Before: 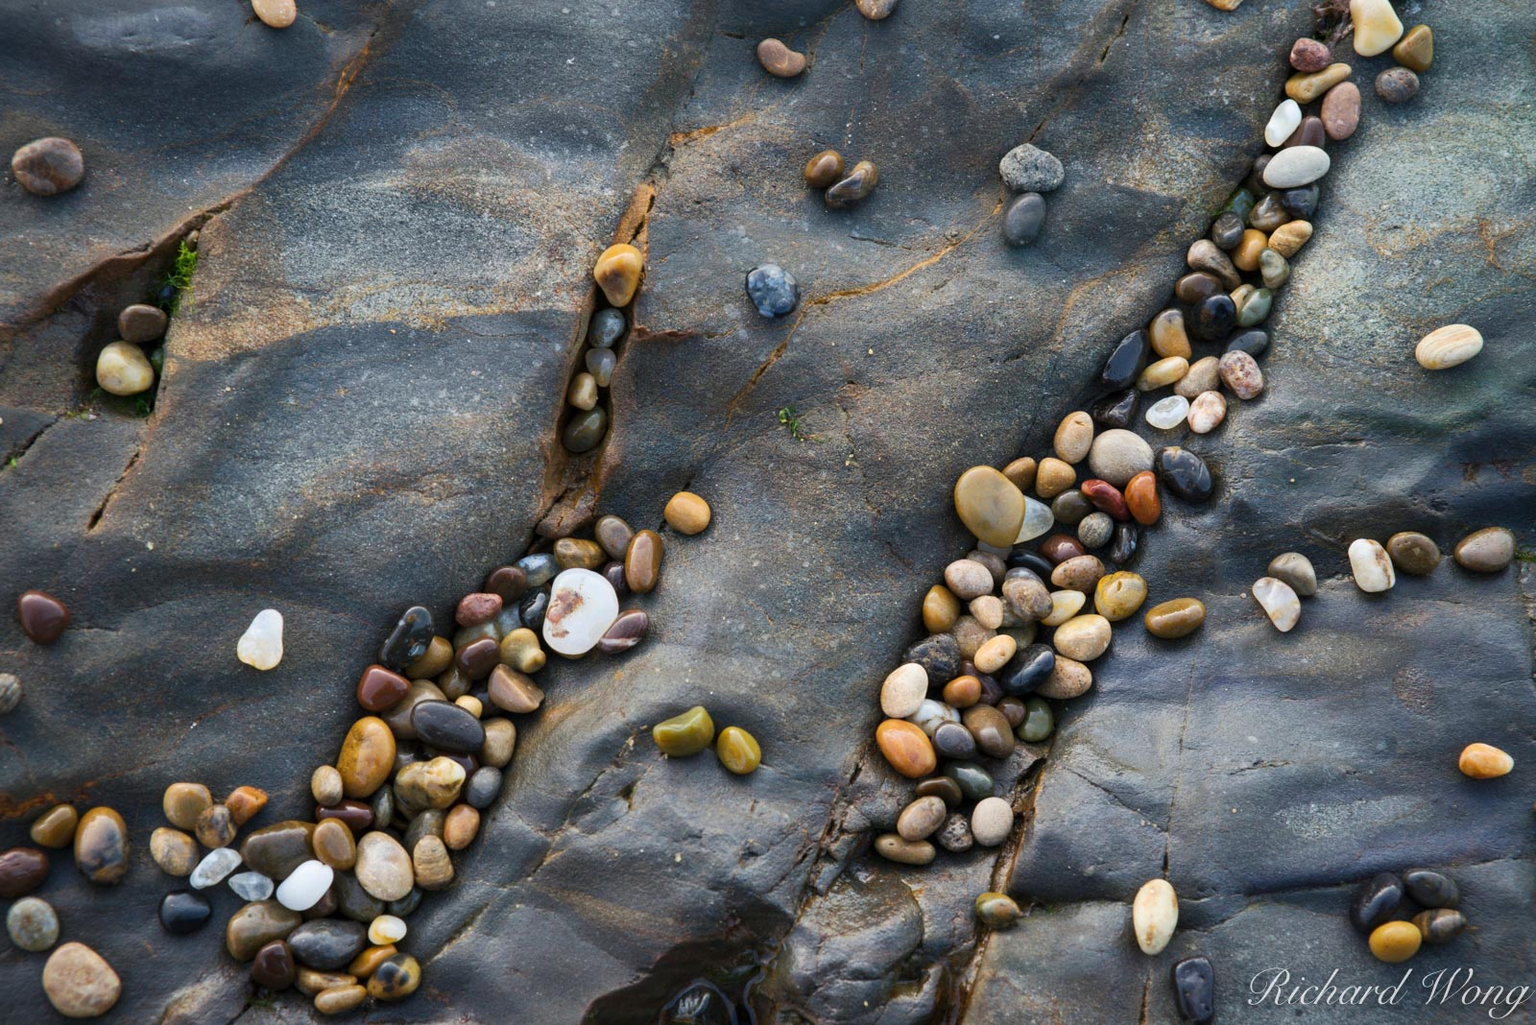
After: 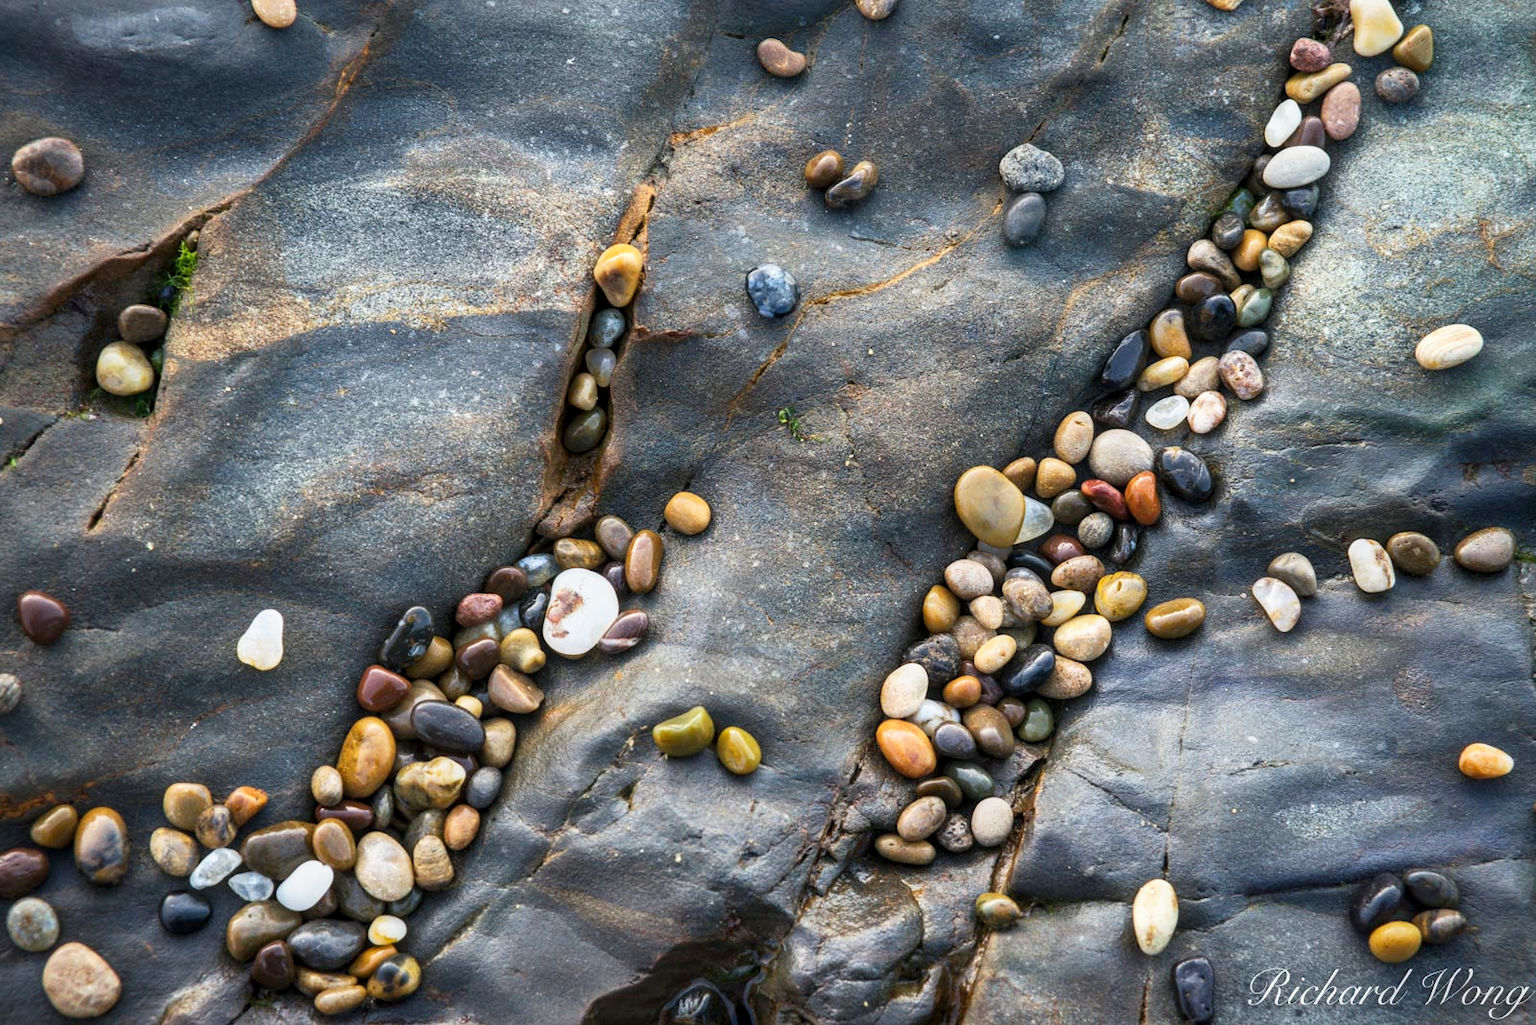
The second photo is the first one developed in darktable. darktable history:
base curve: curves: ch0 [(0, 0) (0.688, 0.865) (1, 1)], preserve colors none
local contrast: on, module defaults
tone equalizer: edges refinement/feathering 500, mask exposure compensation -1.57 EV, preserve details guided filter
